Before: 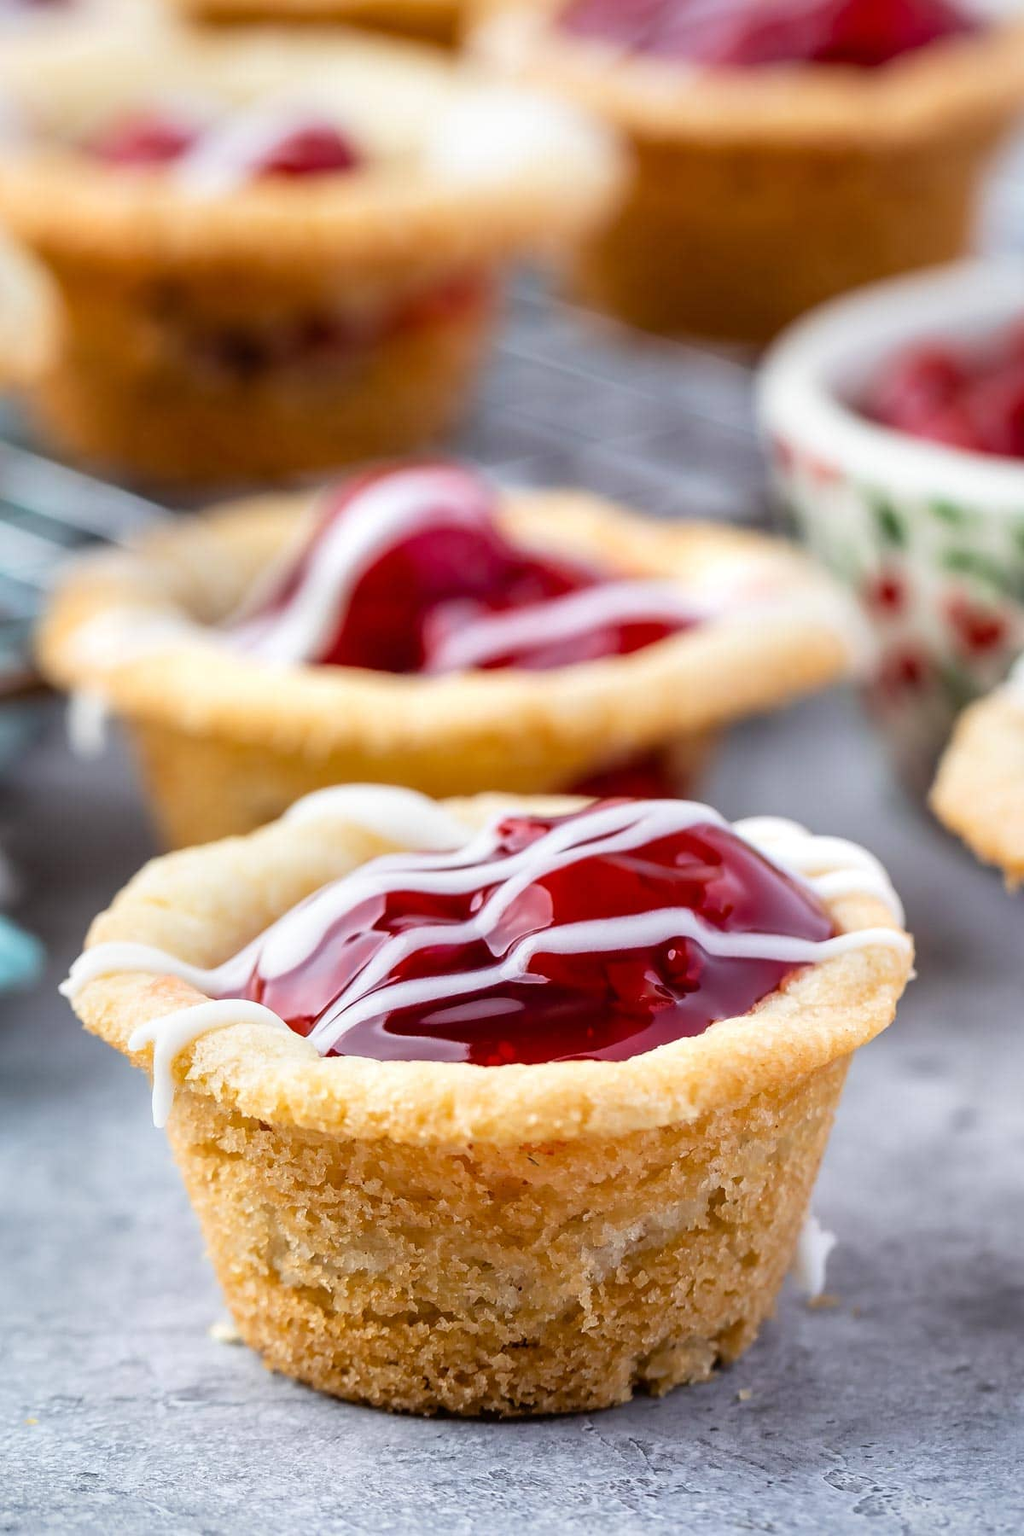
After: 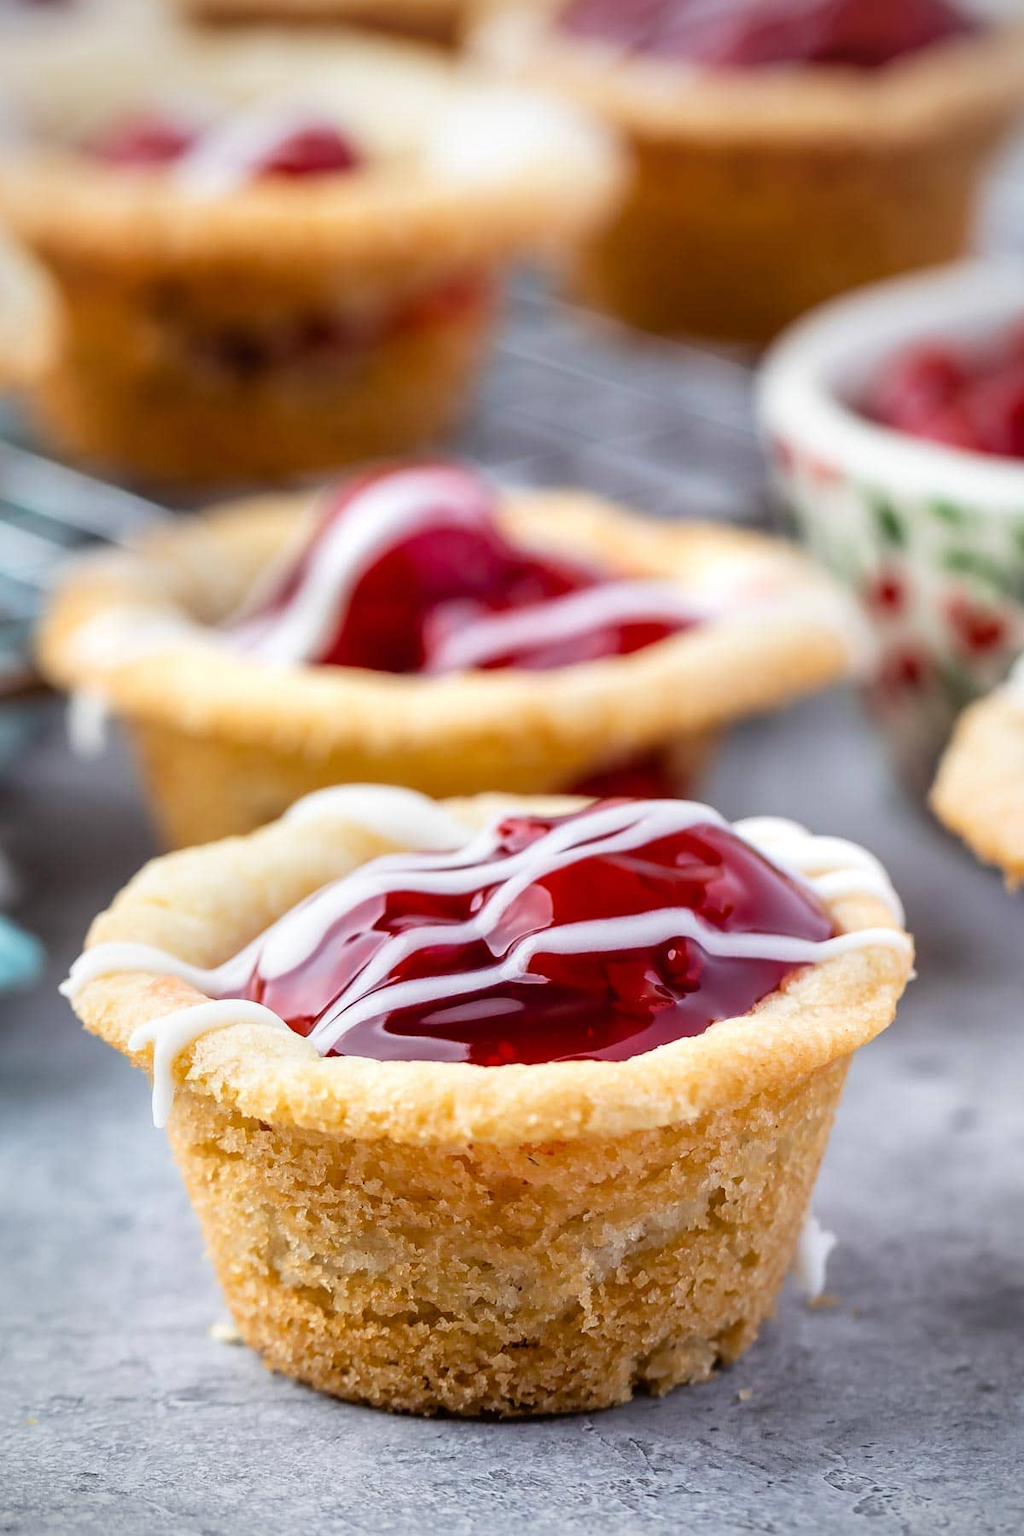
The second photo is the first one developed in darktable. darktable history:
vignetting: fall-off radius 60.9%
